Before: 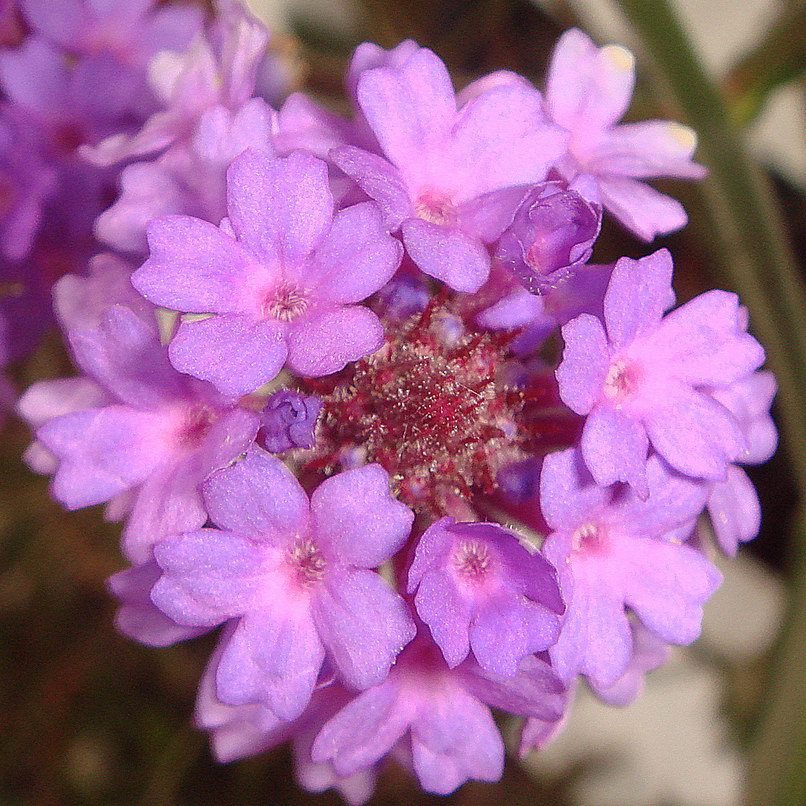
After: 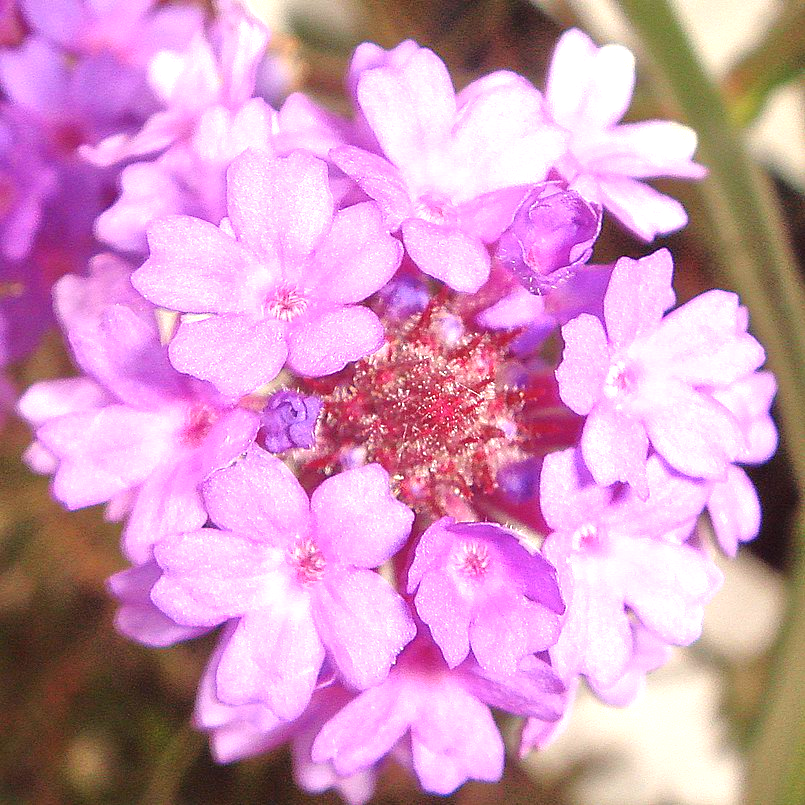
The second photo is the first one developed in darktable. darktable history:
exposure: black level correction 0, exposure 1.1 EV, compensate exposure bias true, compensate highlight preservation false
tone equalizer: -8 EV 0.001 EV, -7 EV -0.004 EV, -6 EV 0.009 EV, -5 EV 0.032 EV, -4 EV 0.276 EV, -3 EV 0.644 EV, -2 EV 0.584 EV, -1 EV 0.187 EV, +0 EV 0.024 EV
